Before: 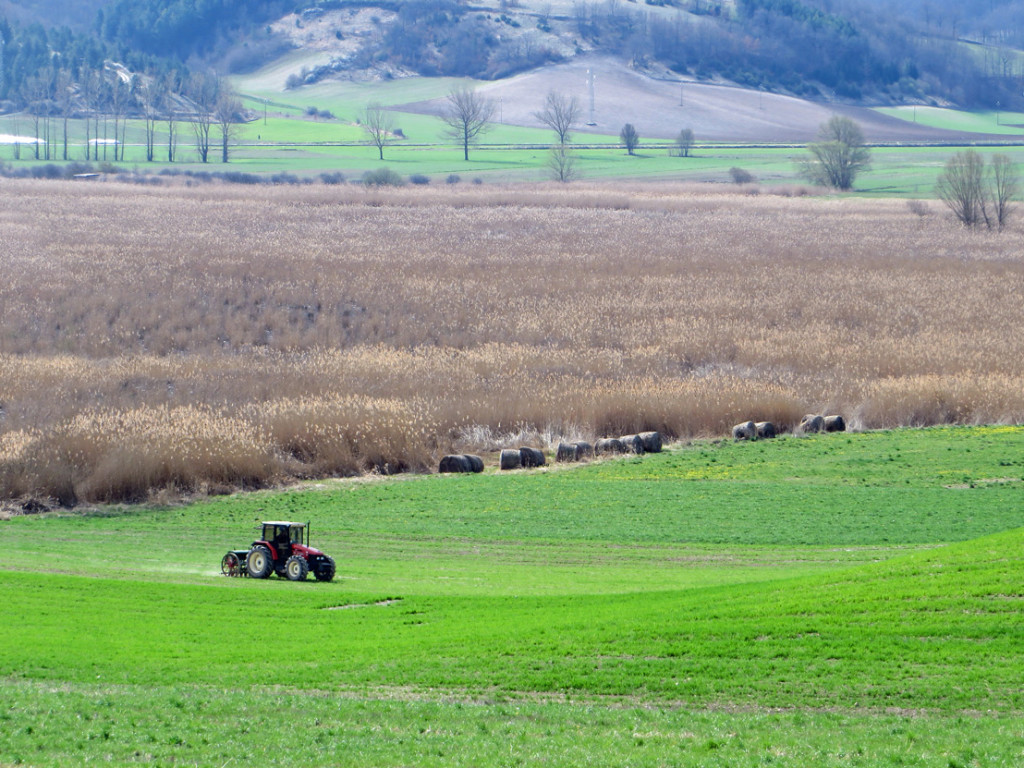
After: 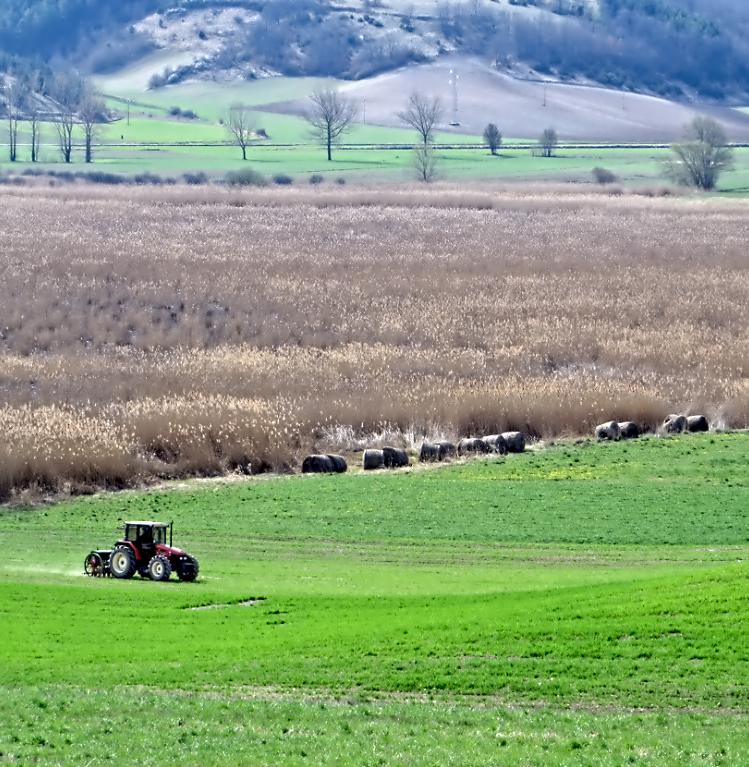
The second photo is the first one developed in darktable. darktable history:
crop: left 13.38%, top 0%, right 13.416%
contrast equalizer: octaves 7, y [[0.5, 0.542, 0.583, 0.625, 0.667, 0.708], [0.5 ×6], [0.5 ×6], [0, 0.033, 0.067, 0.1, 0.133, 0.167], [0, 0.05, 0.1, 0.15, 0.2, 0.25]]
